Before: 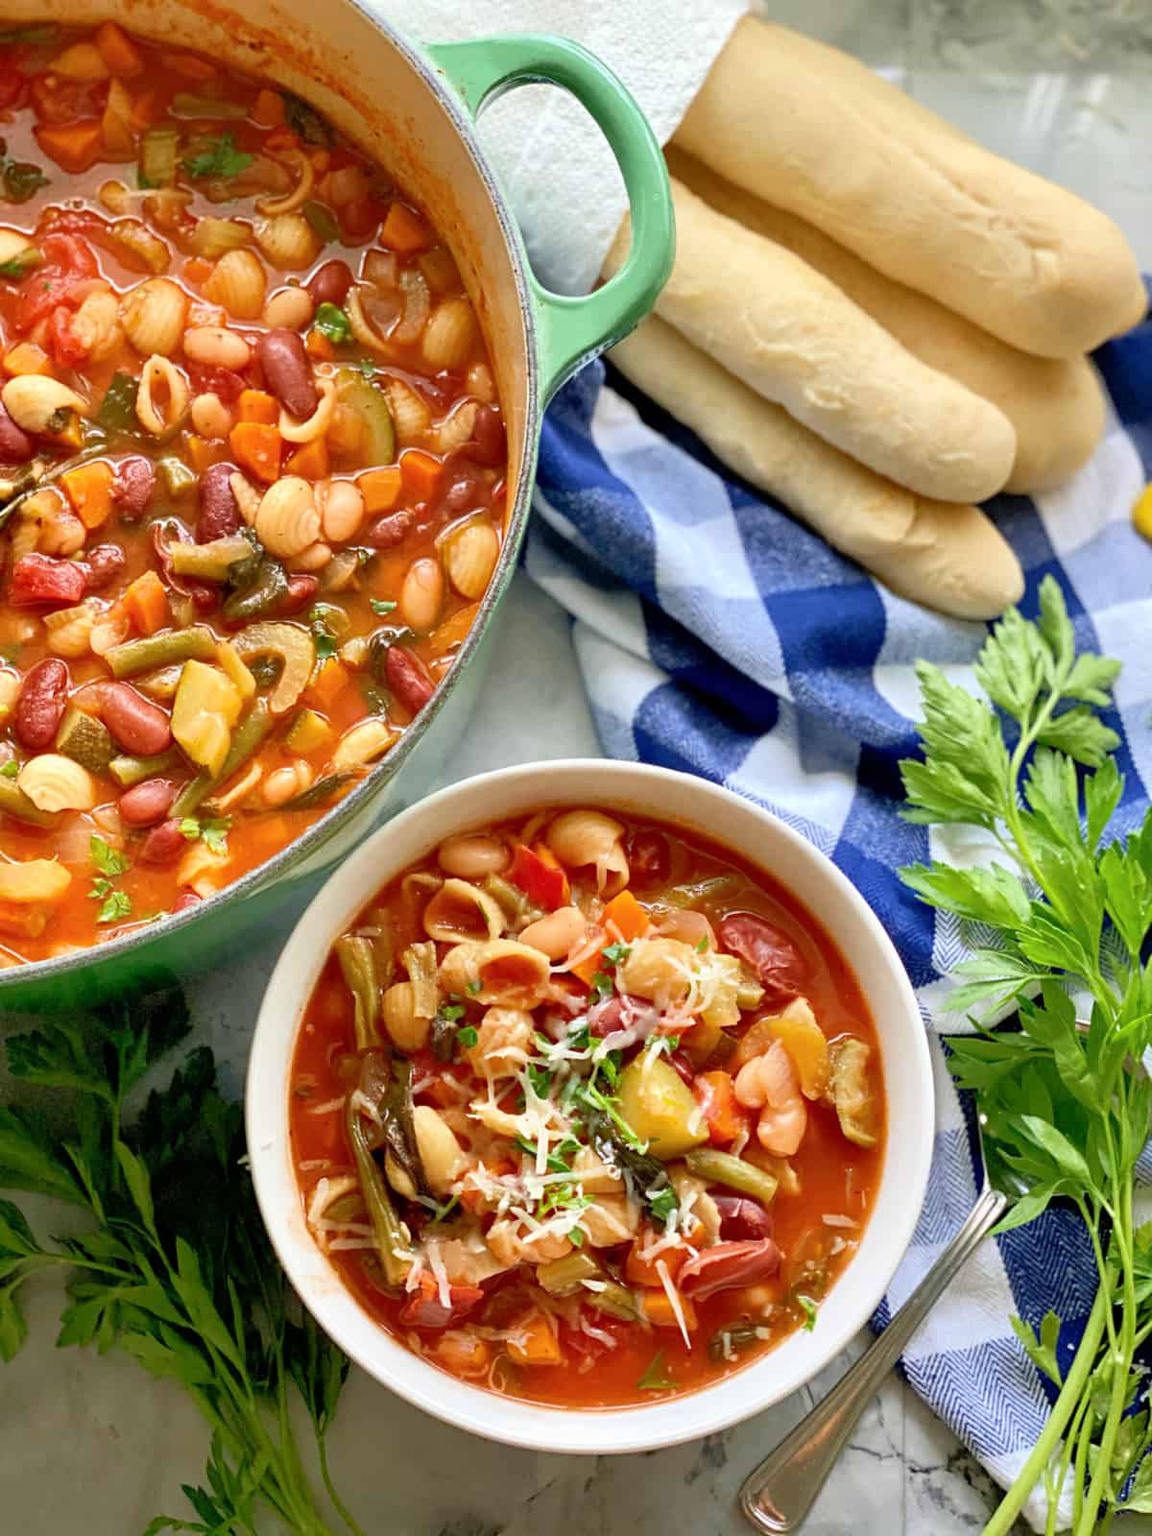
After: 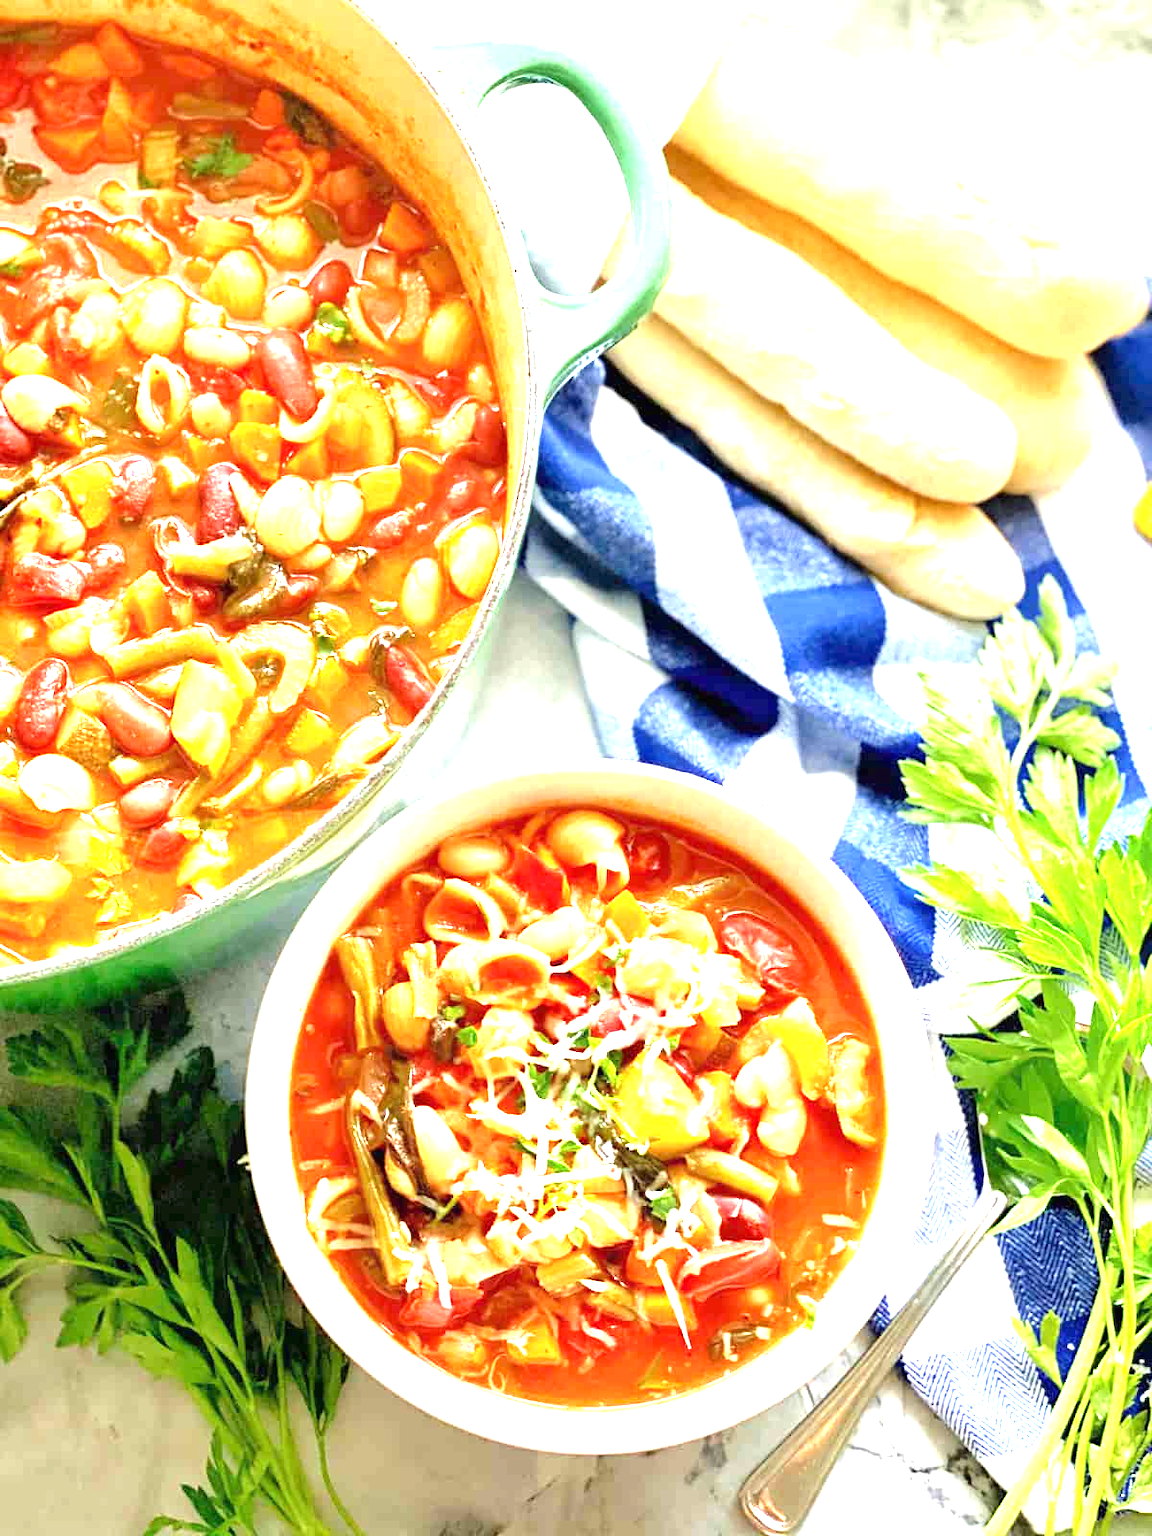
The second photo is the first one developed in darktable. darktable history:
exposure: black level correction 0, exposure 1.993 EV, compensate highlight preservation false
